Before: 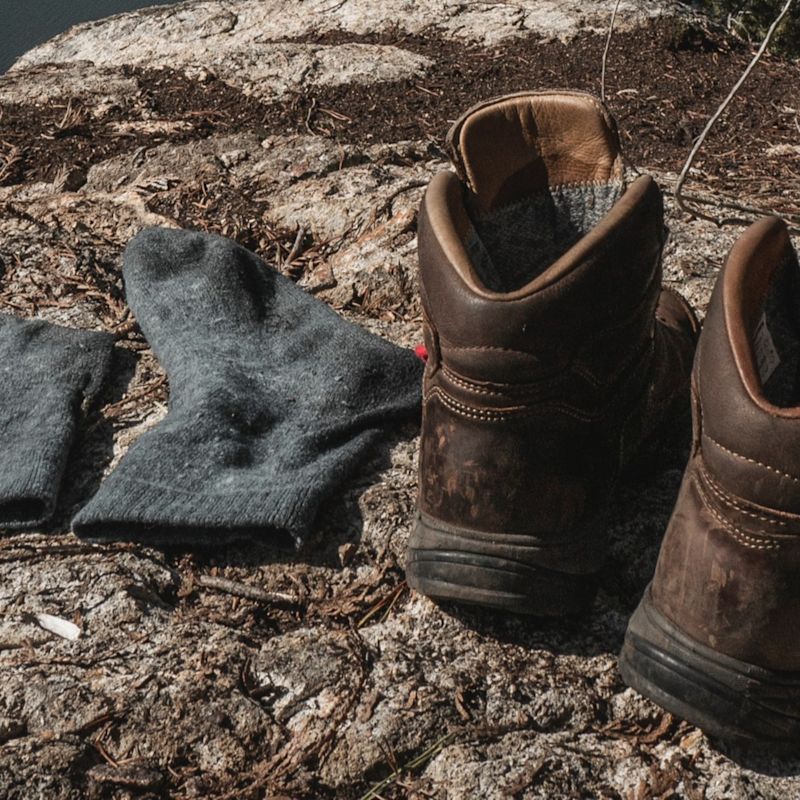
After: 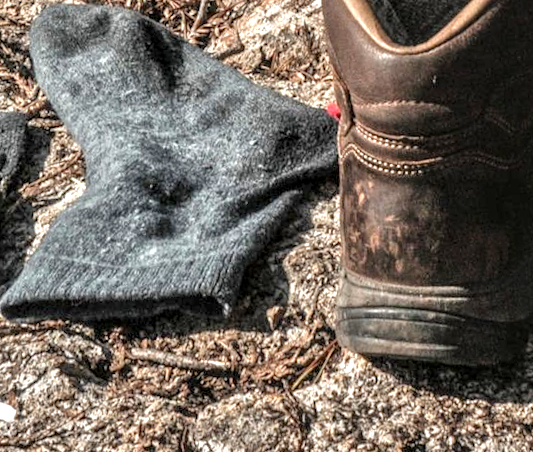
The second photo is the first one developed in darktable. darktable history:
rotate and perspective: rotation -4.2°, shear 0.006, automatic cropping off
exposure: exposure 0.515 EV, compensate highlight preservation false
crop: left 13.312%, top 31.28%, right 24.627%, bottom 15.582%
tone equalizer: -7 EV 0.15 EV, -6 EV 0.6 EV, -5 EV 1.15 EV, -4 EV 1.33 EV, -3 EV 1.15 EV, -2 EV 0.6 EV, -1 EV 0.15 EV, mask exposure compensation -0.5 EV
local contrast: highlights 25%, detail 150%
